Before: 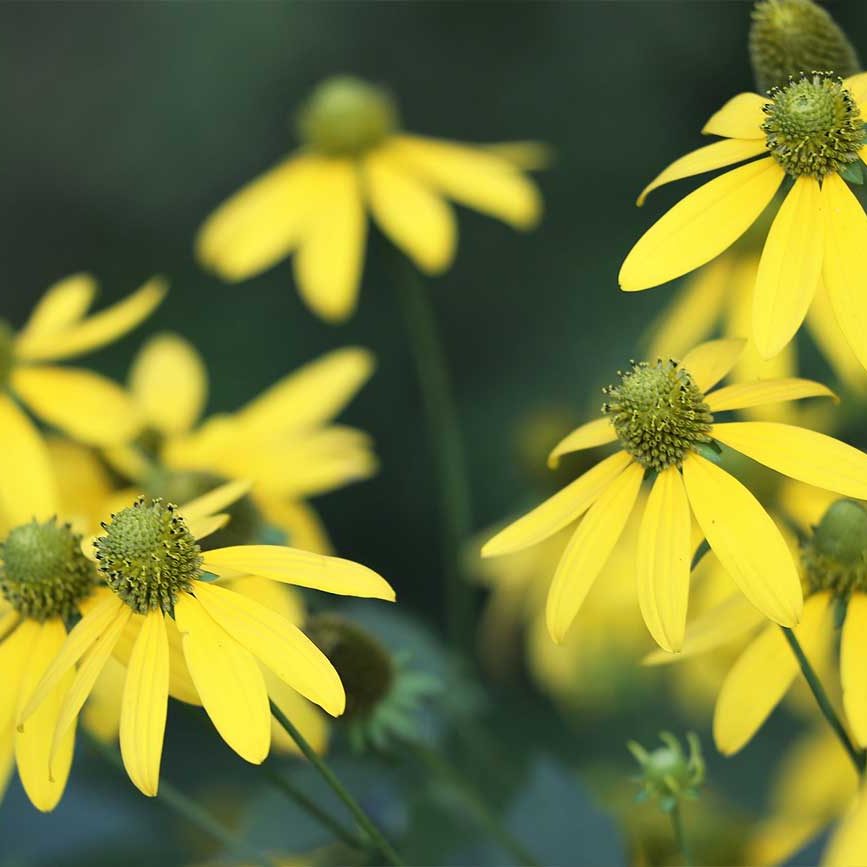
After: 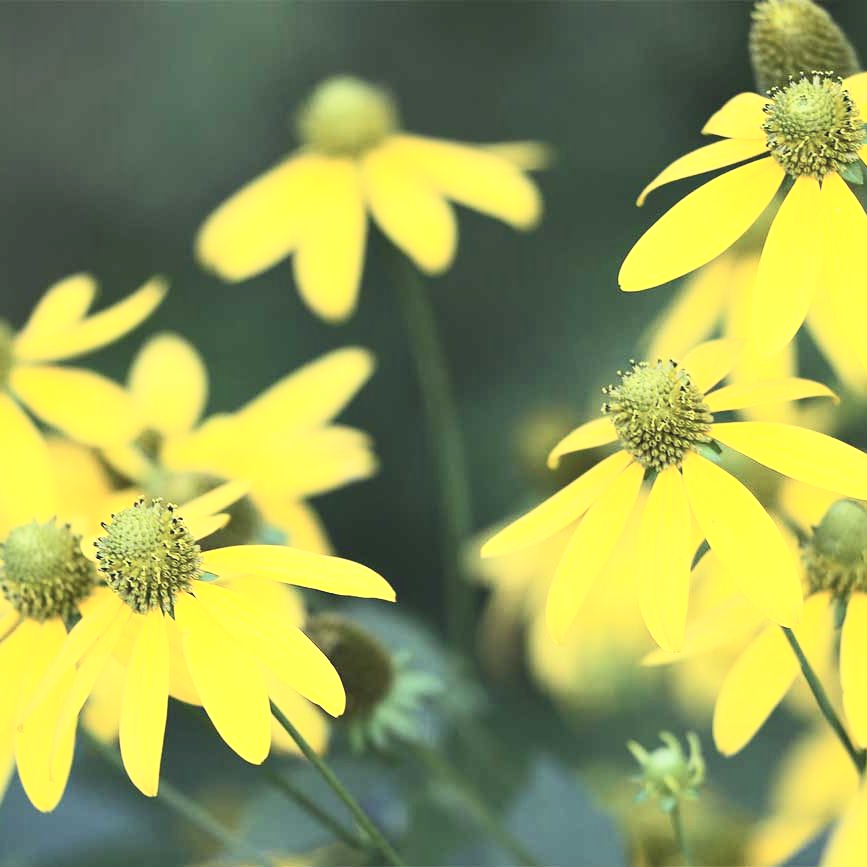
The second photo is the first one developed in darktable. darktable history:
contrast brightness saturation: contrast 0.375, brightness 0.527
